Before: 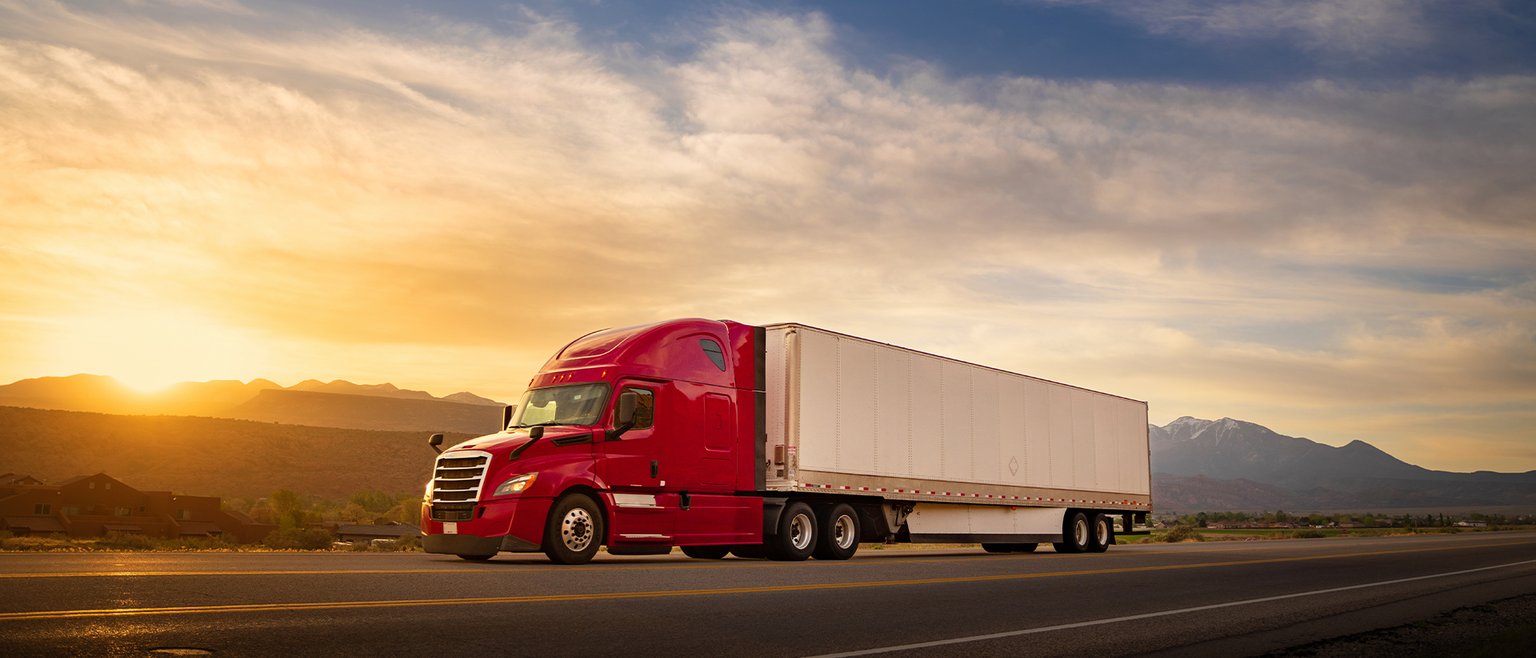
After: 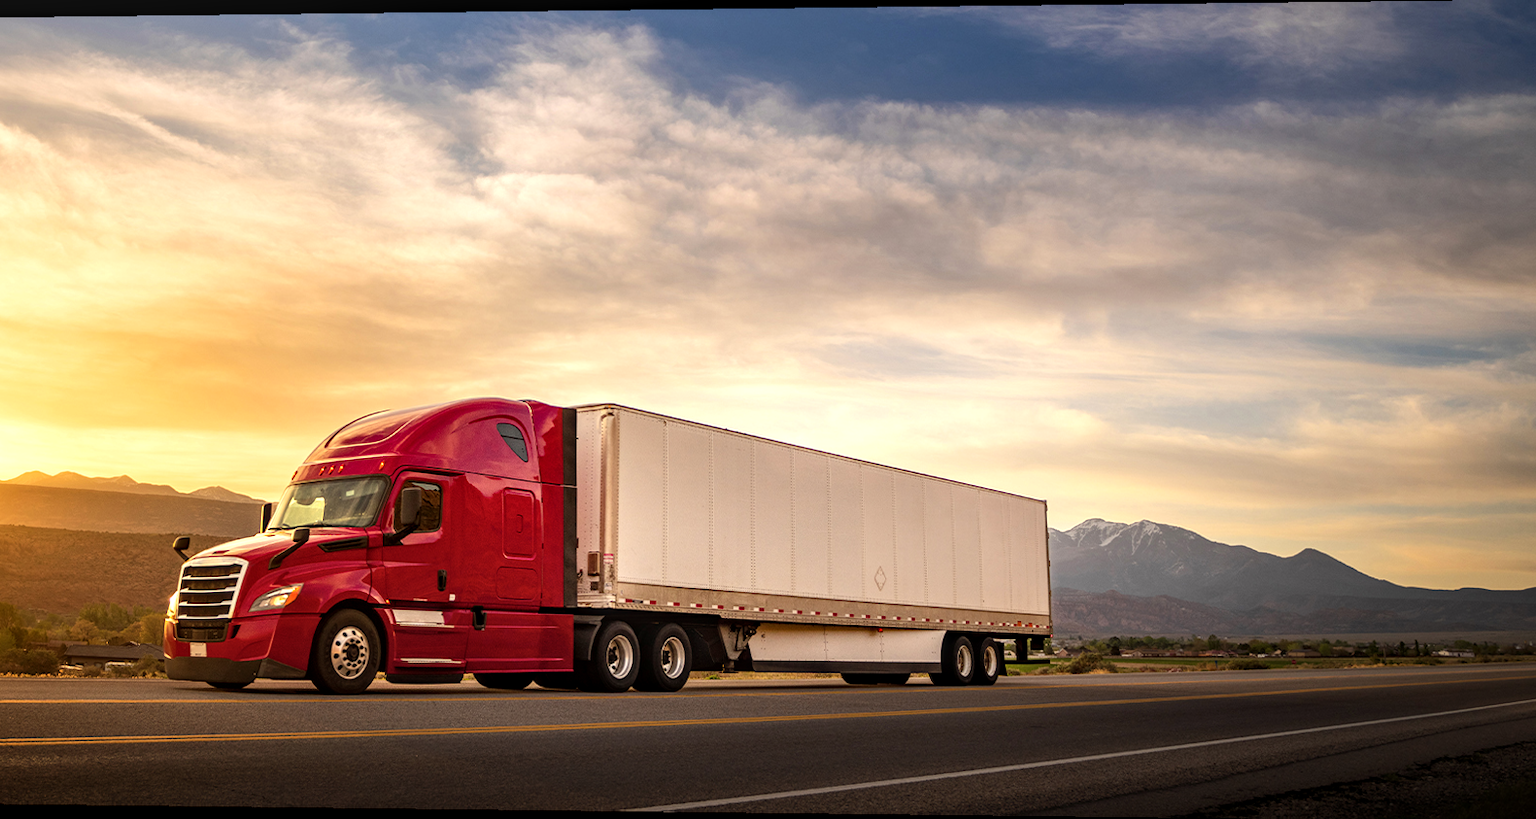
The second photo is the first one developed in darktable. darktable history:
local contrast: detail 130%
rotate and perspective: lens shift (horizontal) -0.055, automatic cropping off
crop: left 17.582%, bottom 0.031%
tone equalizer: -8 EV -0.417 EV, -7 EV -0.389 EV, -6 EV -0.333 EV, -5 EV -0.222 EV, -3 EV 0.222 EV, -2 EV 0.333 EV, -1 EV 0.389 EV, +0 EV 0.417 EV, edges refinement/feathering 500, mask exposure compensation -1.57 EV, preserve details no
